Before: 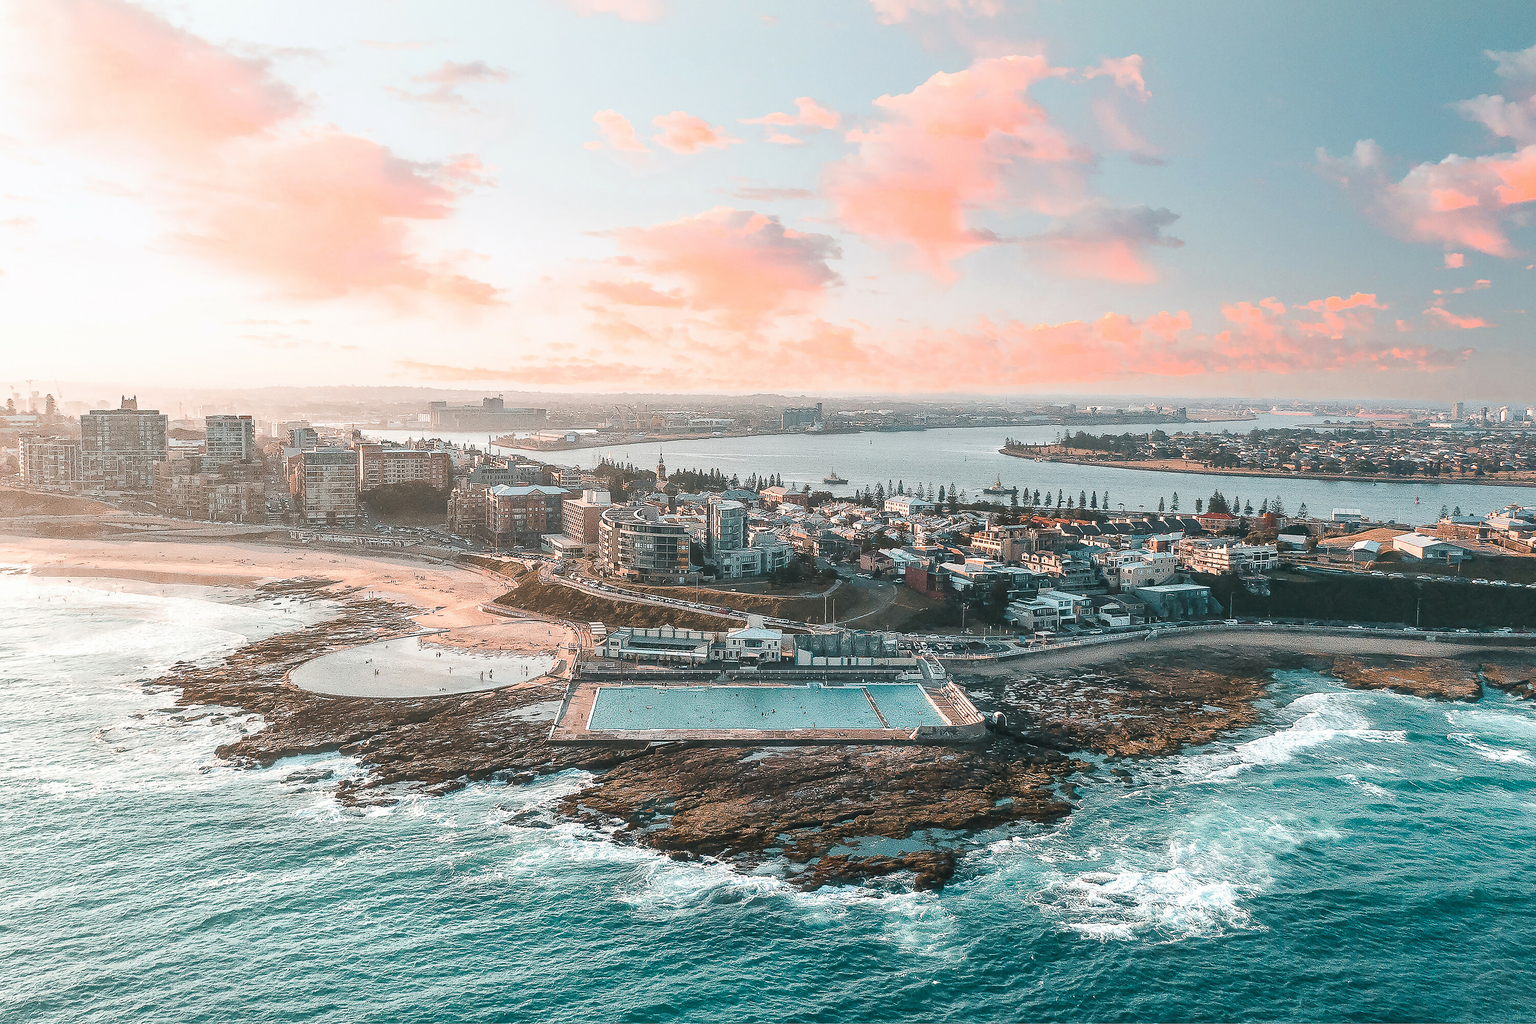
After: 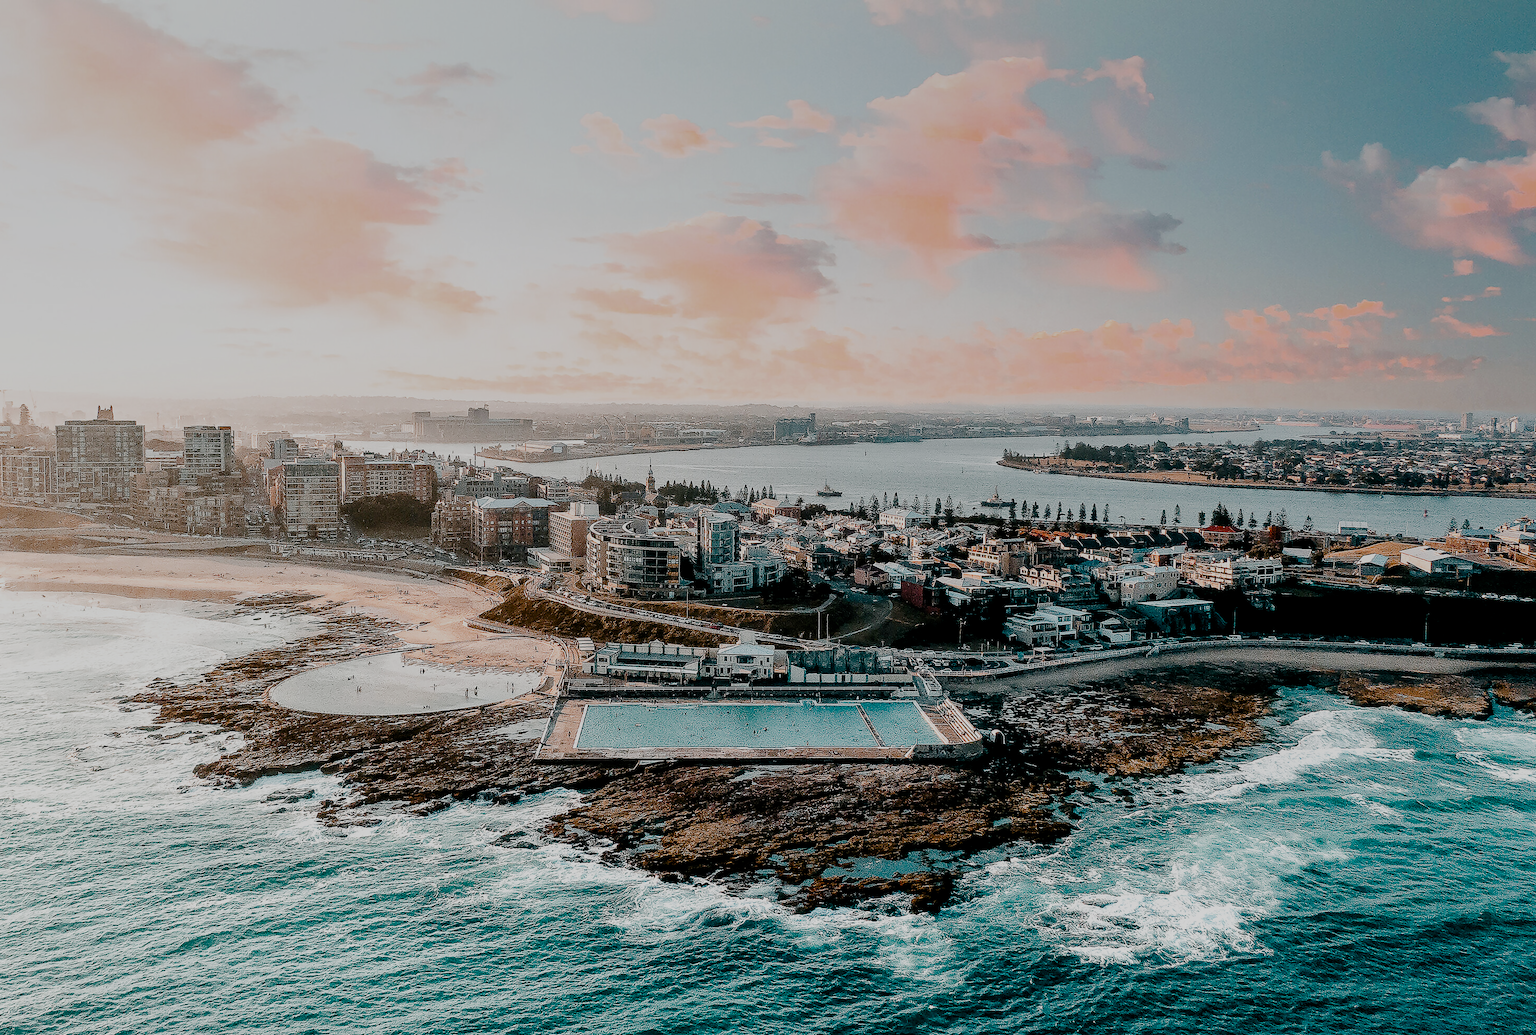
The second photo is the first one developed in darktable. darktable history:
graduated density: on, module defaults
crop and rotate: left 1.774%, right 0.633%, bottom 1.28%
contrast brightness saturation: contrast 0.07, brightness -0.13, saturation 0.06
filmic rgb: black relative exposure -2.85 EV, white relative exposure 4.56 EV, hardness 1.77, contrast 1.25, preserve chrominance no, color science v5 (2021)
